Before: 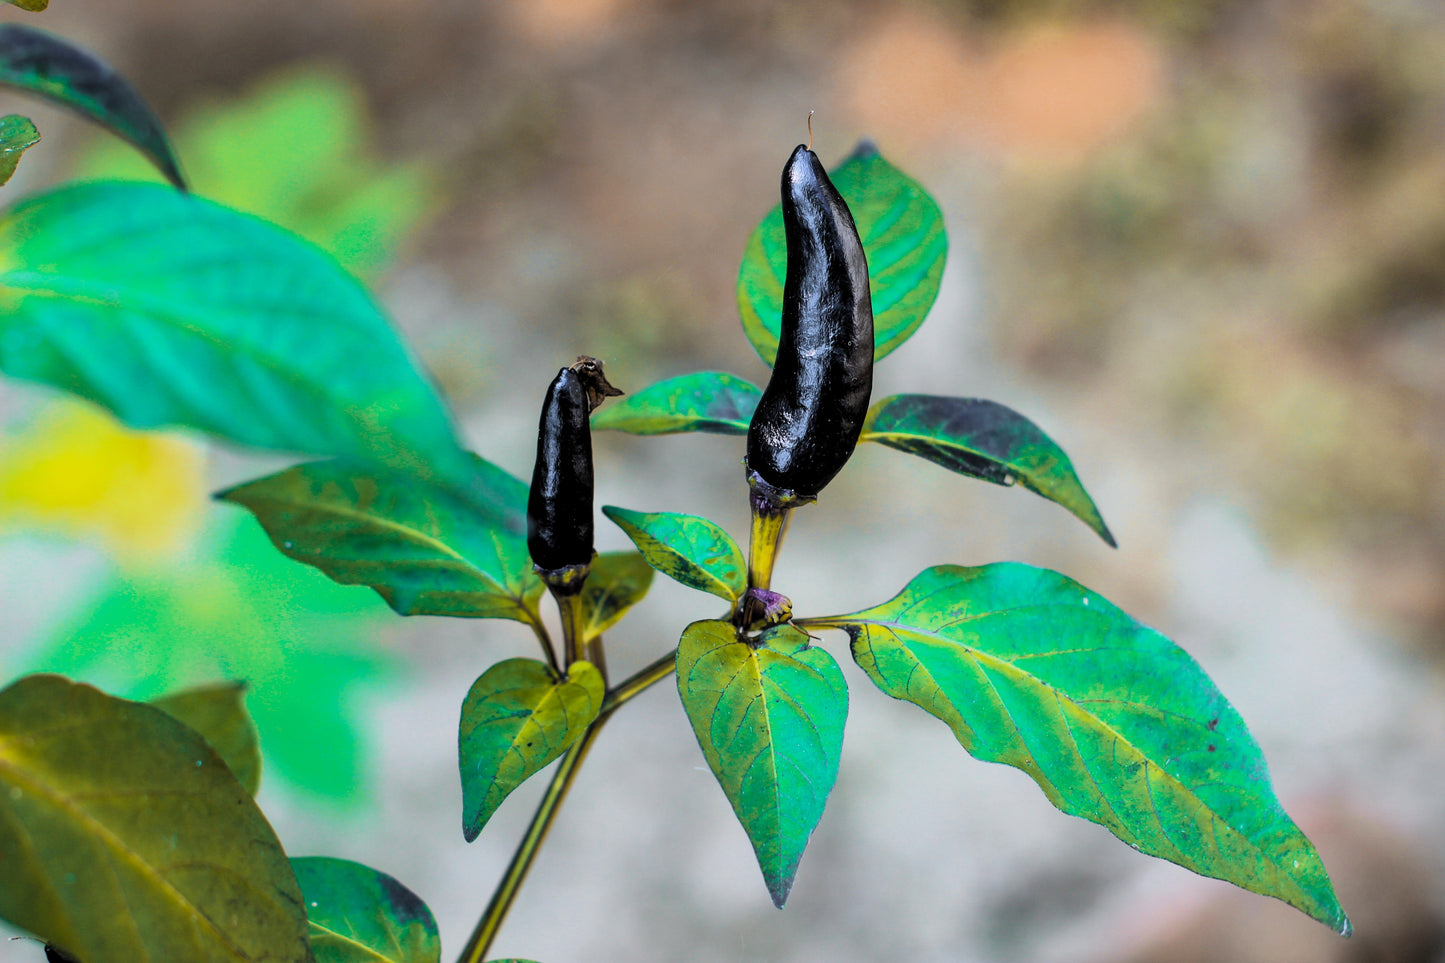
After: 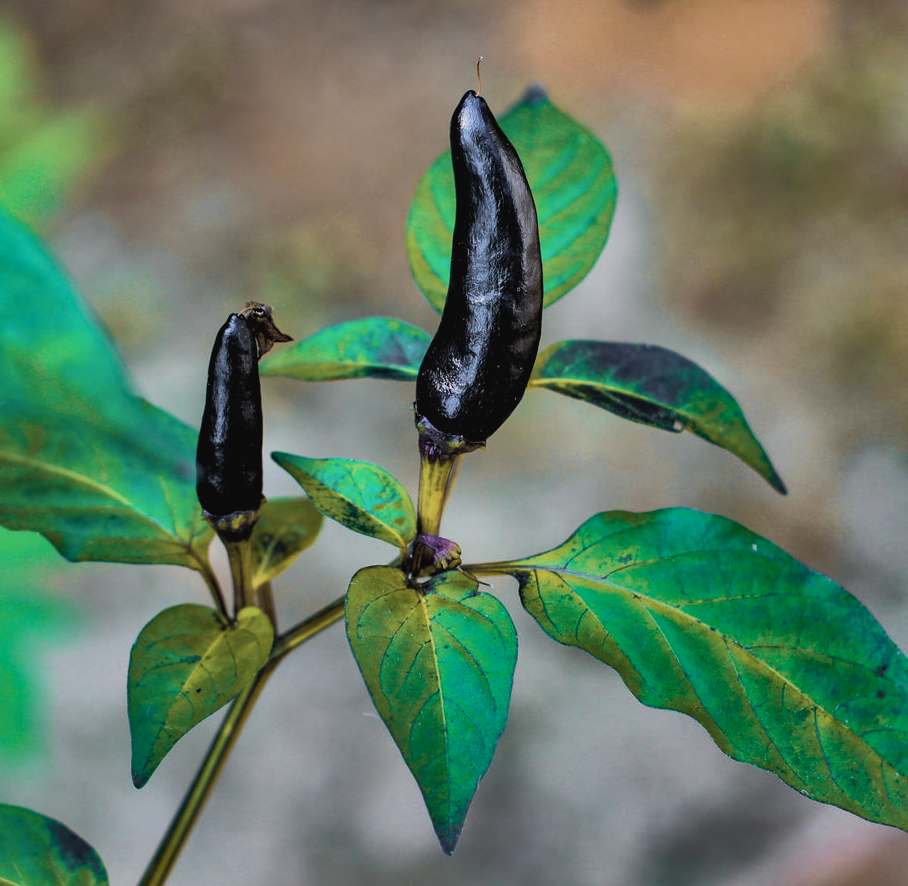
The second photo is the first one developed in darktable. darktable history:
crop and rotate: left 22.962%, top 5.633%, right 14.184%, bottom 2.334%
shadows and highlights: radius 122.94, shadows 98.42, white point adjustment -2.89, highlights -99.07, highlights color adjustment 31.91%, soften with gaussian
contrast brightness saturation: contrast -0.062, saturation -0.398
color calibration: illuminant same as pipeline (D50), adaptation none (bypass), x 0.332, y 0.333, temperature 5020.98 K
velvia: strength 44.9%
haze removal: compatibility mode true, adaptive false
